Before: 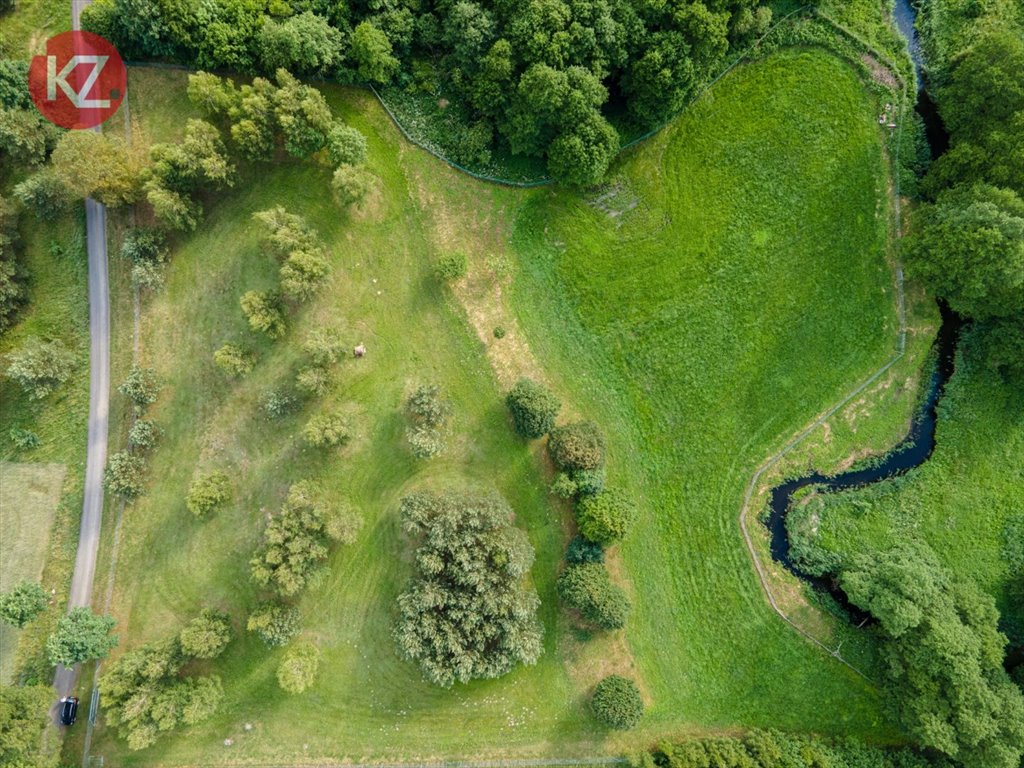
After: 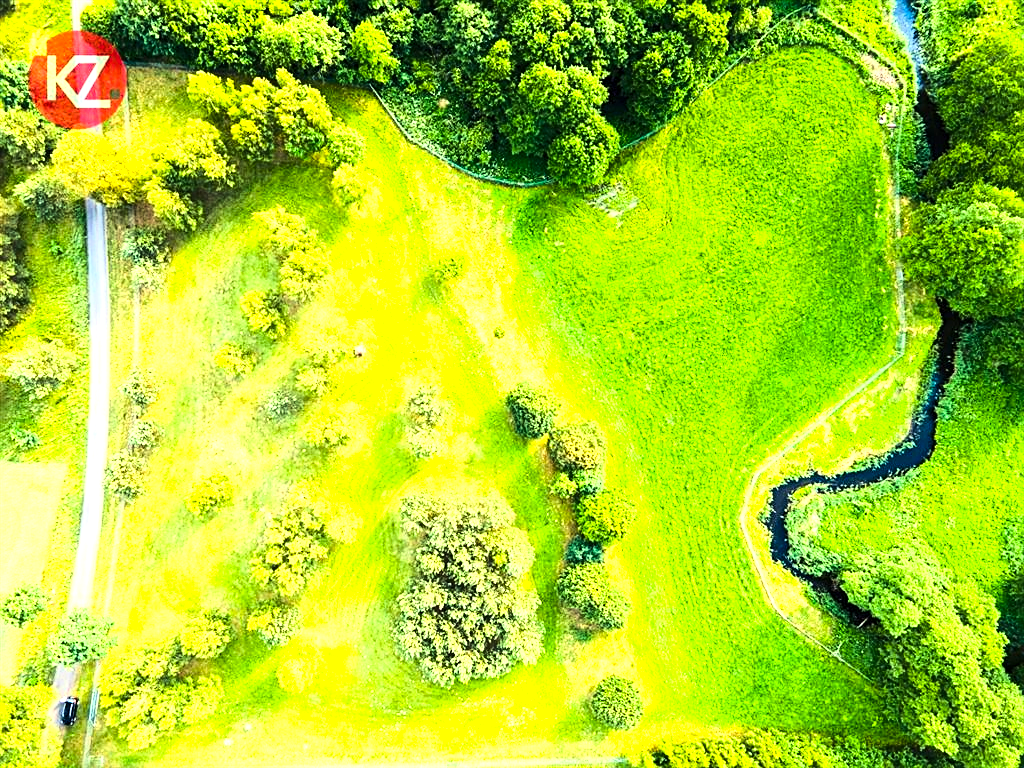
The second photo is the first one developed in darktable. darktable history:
sharpen: on, module defaults
exposure: exposure 1 EV, compensate highlight preservation false
color balance rgb: highlights gain › luminance 6.975%, highlights gain › chroma 1.948%, highlights gain › hue 91.56°, perceptual saturation grading › global saturation 25.303%, perceptual brilliance grading › global brilliance 14.713%, perceptual brilliance grading › shadows -35.099%, global vibrance 20%
base curve: curves: ch0 [(0, 0) (0.028, 0.03) (0.121, 0.232) (0.46, 0.748) (0.859, 0.968) (1, 1)], preserve colors average RGB
